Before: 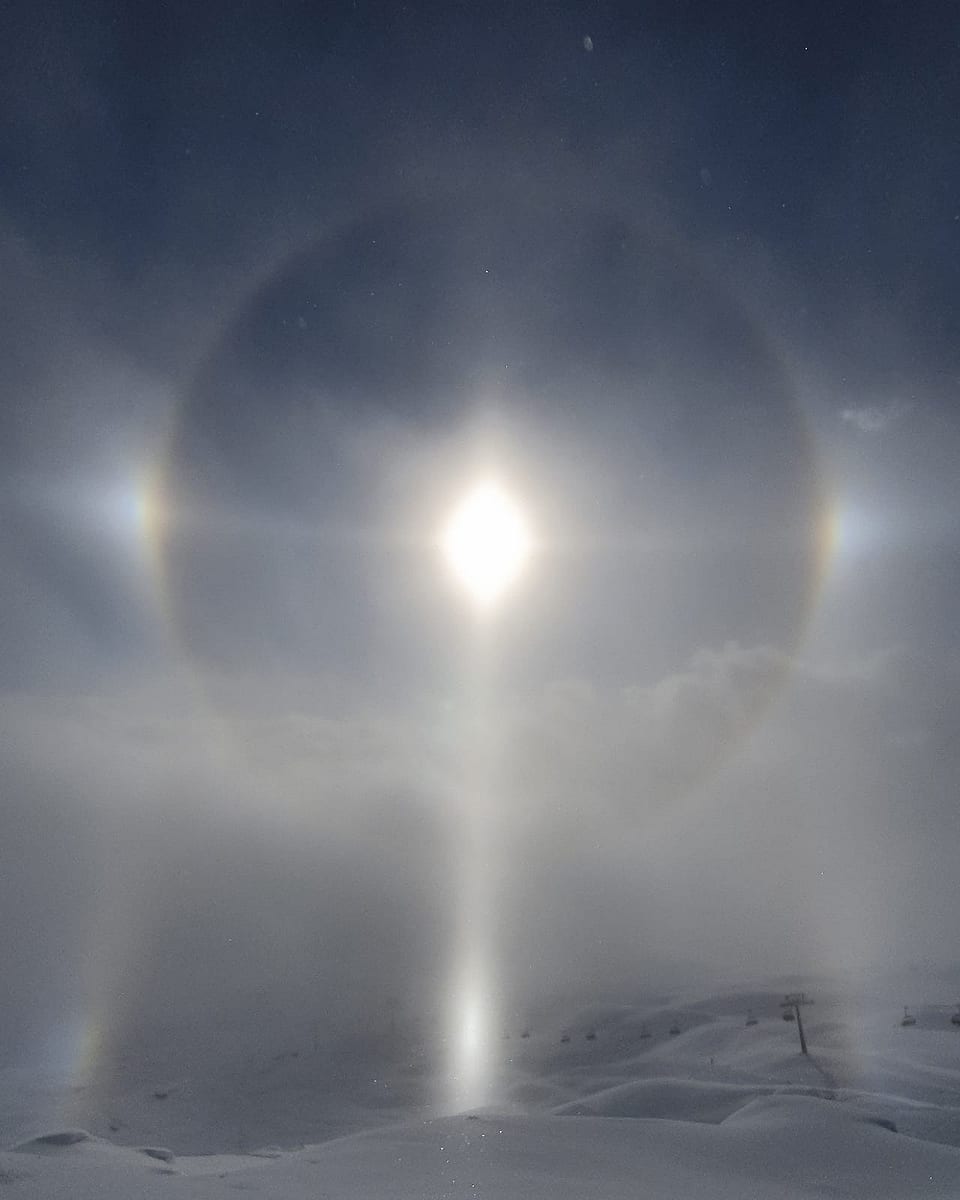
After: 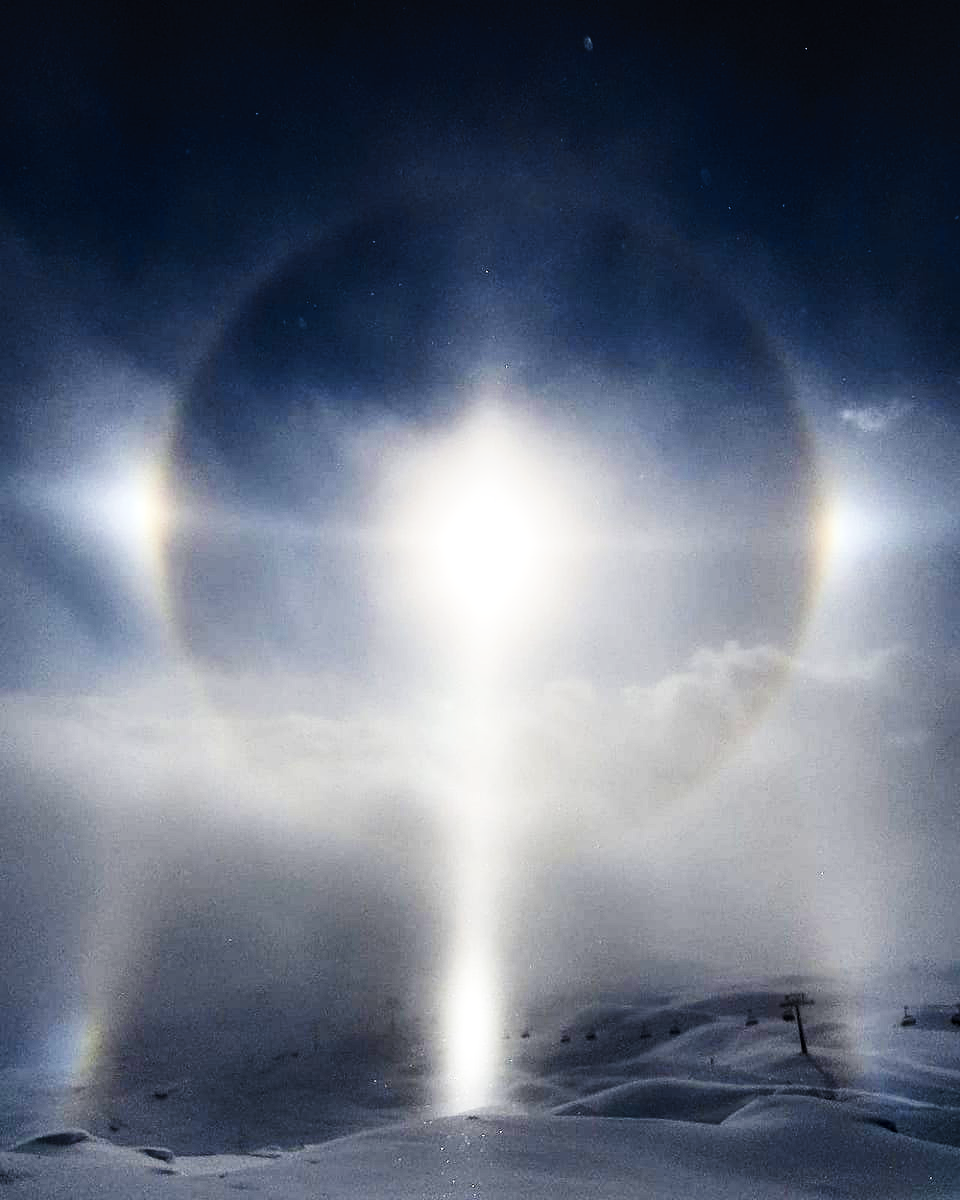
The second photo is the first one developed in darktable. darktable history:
tone curve: curves: ch0 [(0, 0) (0.003, 0.005) (0.011, 0.008) (0.025, 0.01) (0.044, 0.014) (0.069, 0.017) (0.1, 0.022) (0.136, 0.028) (0.177, 0.037) (0.224, 0.049) (0.277, 0.091) (0.335, 0.168) (0.399, 0.292) (0.468, 0.463) (0.543, 0.637) (0.623, 0.792) (0.709, 0.903) (0.801, 0.963) (0.898, 0.985) (1, 1)], preserve colors none
local contrast: on, module defaults
